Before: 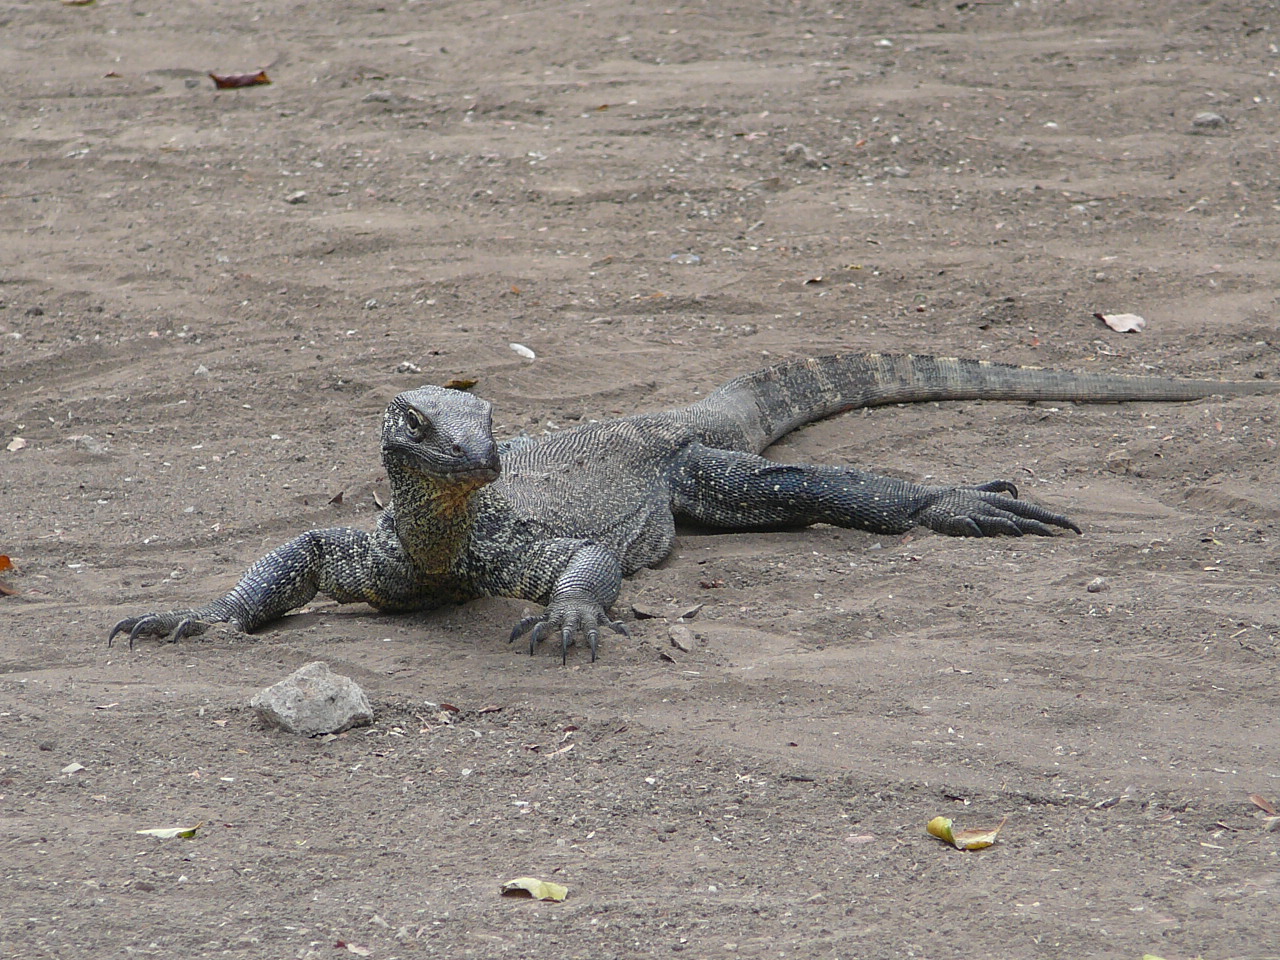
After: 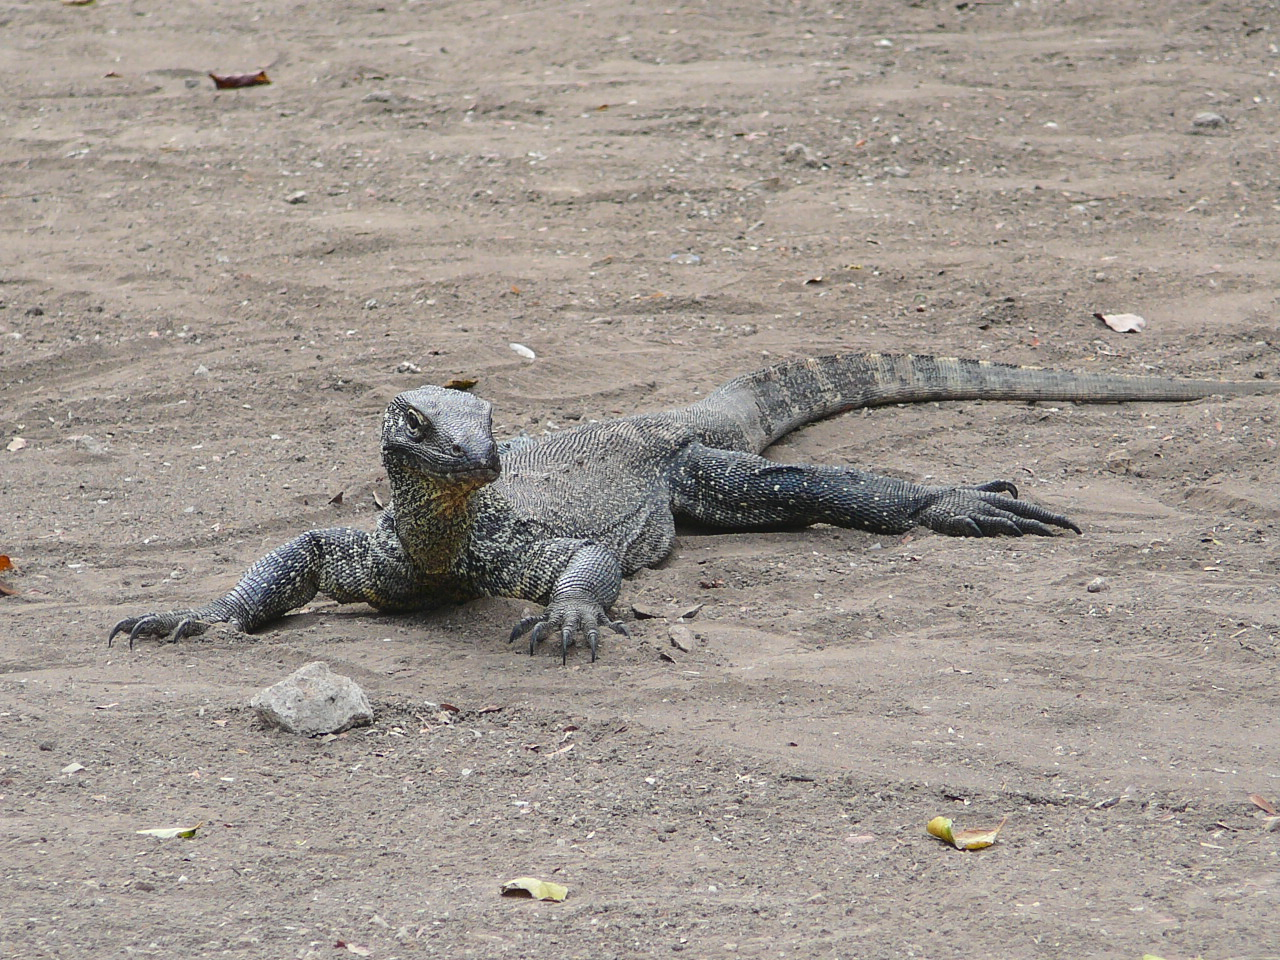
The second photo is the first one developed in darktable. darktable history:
tone curve: curves: ch0 [(0, 0.046) (0.037, 0.056) (0.176, 0.162) (0.33, 0.331) (0.432, 0.475) (0.601, 0.665) (0.843, 0.876) (1, 1)]; ch1 [(0, 0) (0.339, 0.349) (0.445, 0.42) (0.476, 0.47) (0.497, 0.492) (0.523, 0.514) (0.557, 0.558) (0.632, 0.615) (0.728, 0.746) (1, 1)]; ch2 [(0, 0) (0.327, 0.324) (0.417, 0.44) (0.46, 0.453) (0.502, 0.495) (0.526, 0.52) (0.54, 0.55) (0.606, 0.626) (0.745, 0.704) (1, 1)], color space Lab, linked channels, preserve colors none
